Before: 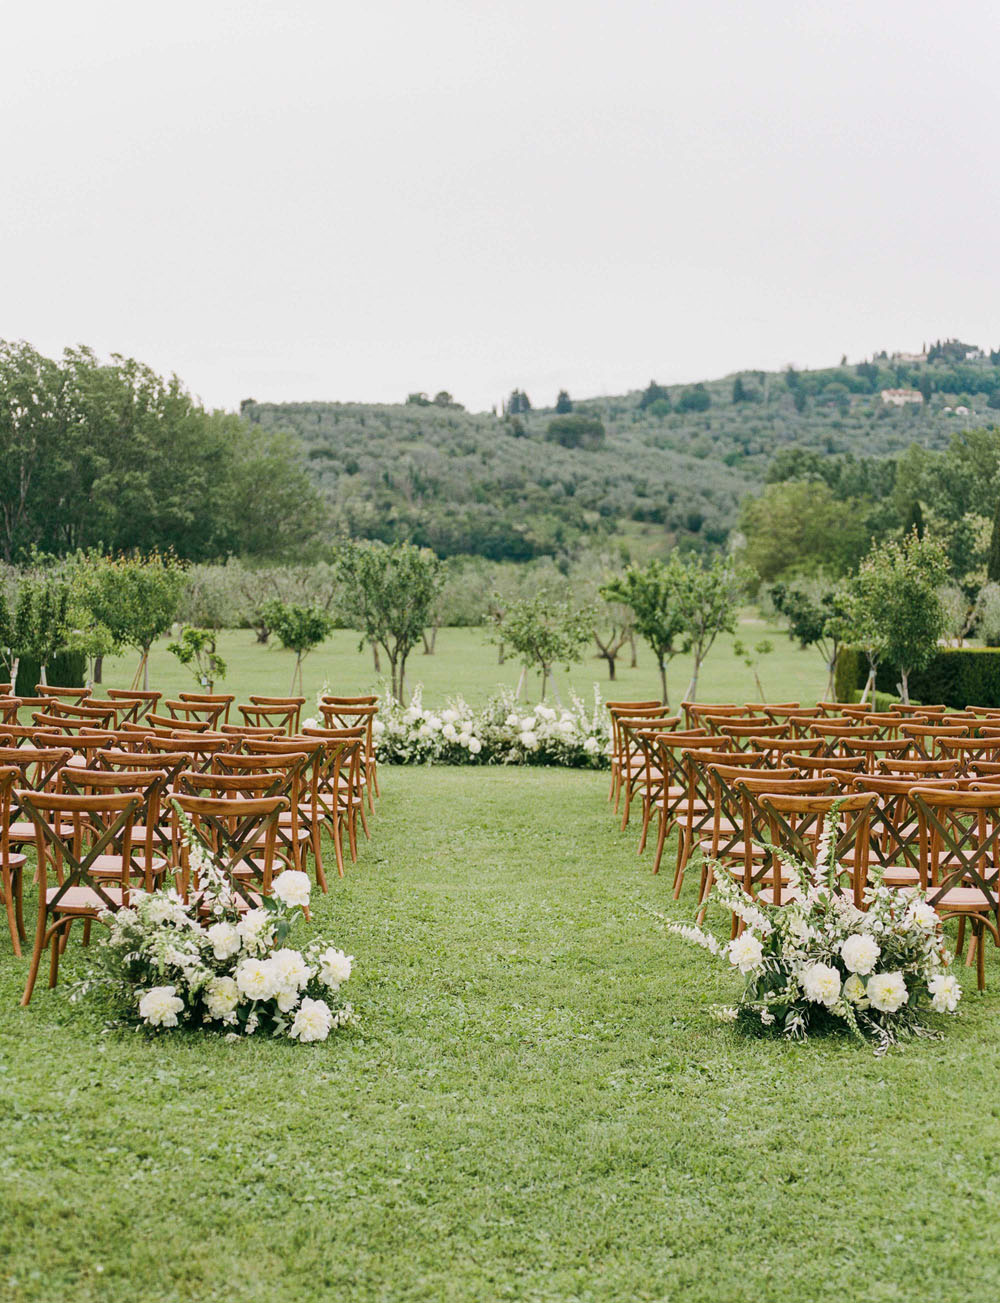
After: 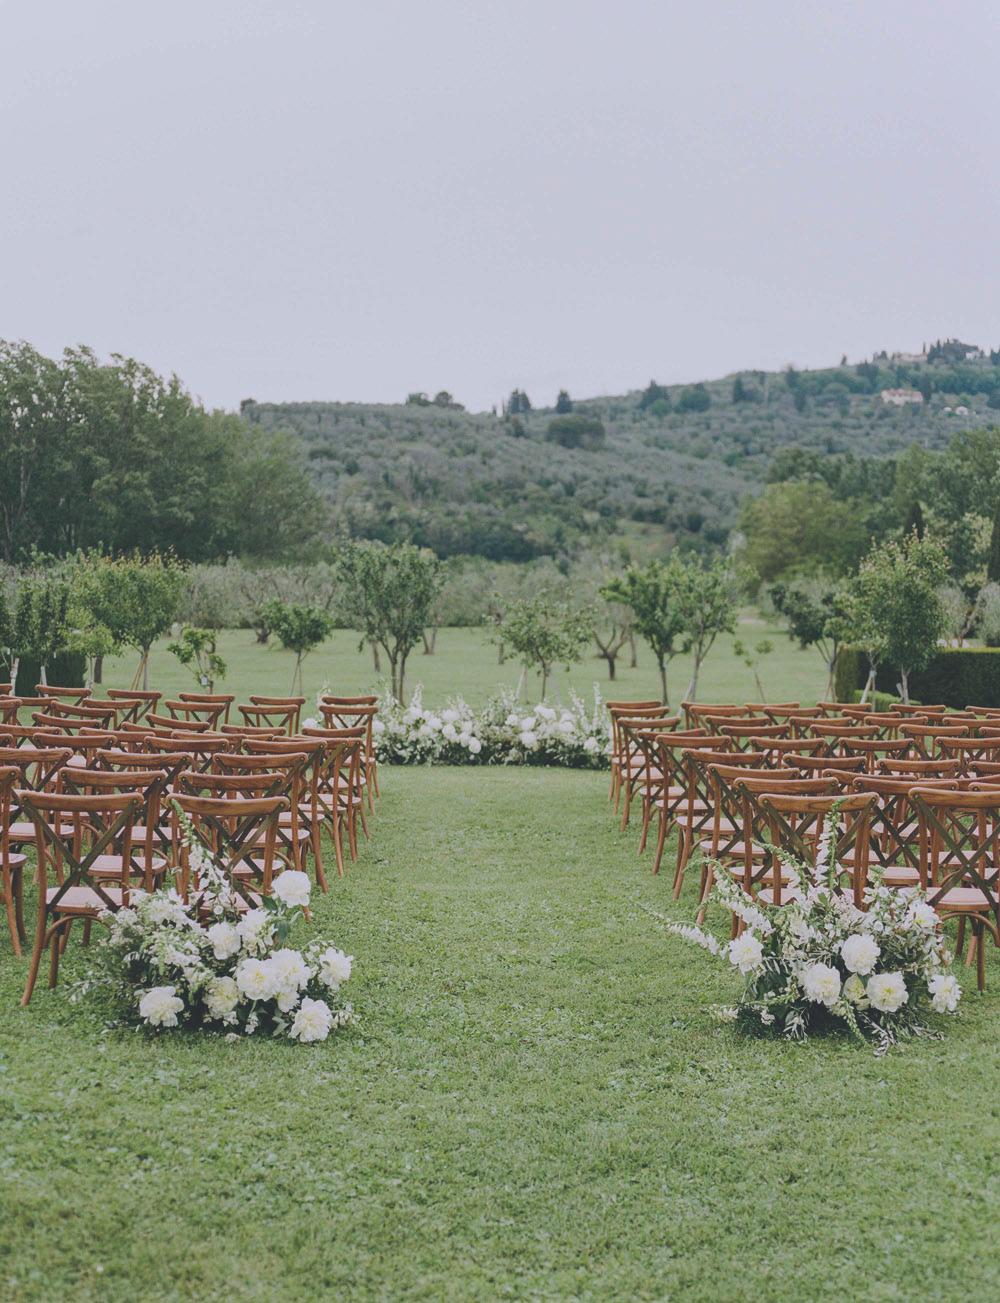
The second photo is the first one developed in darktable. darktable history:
contrast equalizer: y [[0.5 ×6], [0.5 ×6], [0.5, 0.5, 0.501, 0.545, 0.707, 0.863], [0 ×6], [0 ×6]]
exposure: black level correction -0.036, exposure -0.497 EV, compensate highlight preservation false
color calibration: illuminant as shot in camera, x 0.358, y 0.373, temperature 4628.91 K
